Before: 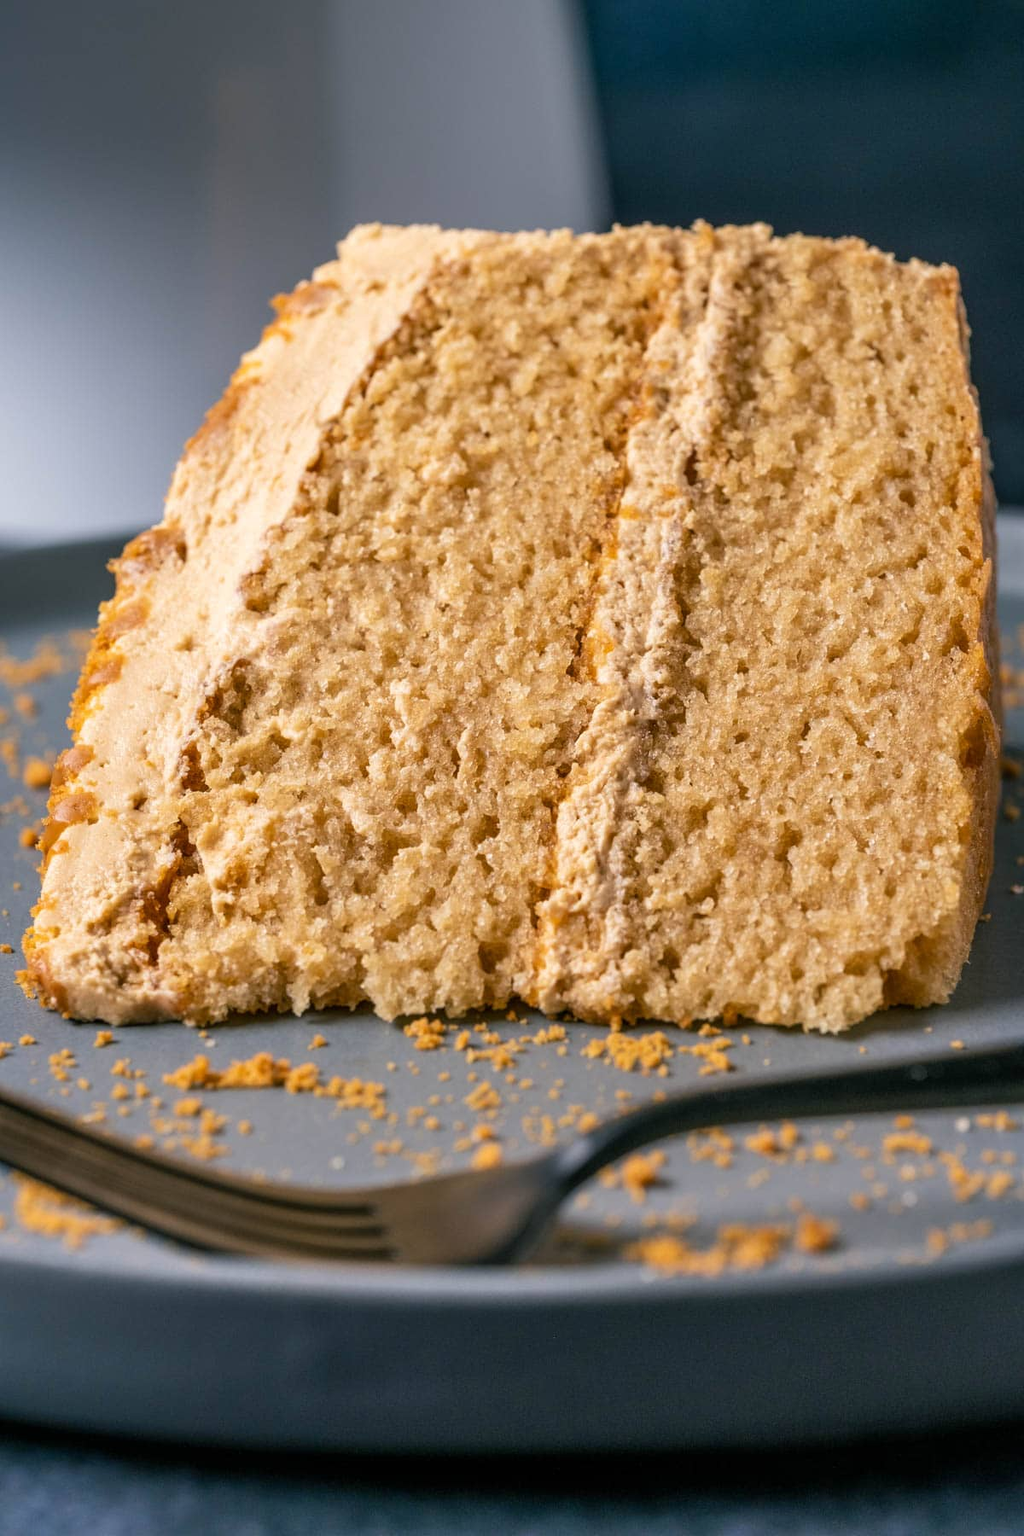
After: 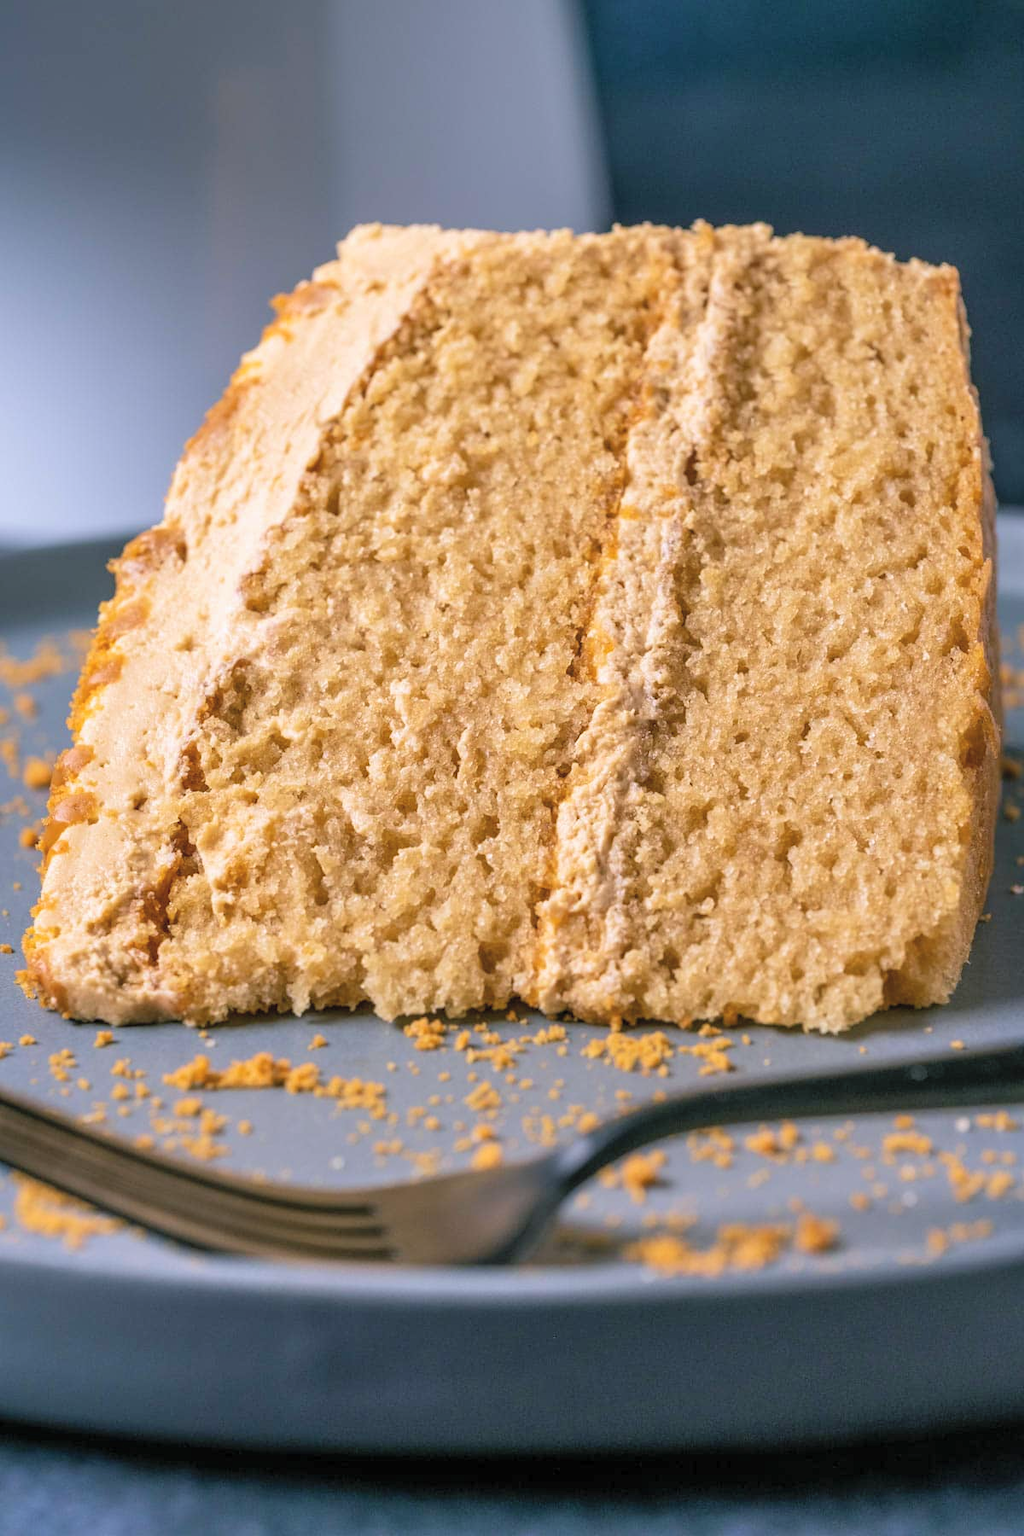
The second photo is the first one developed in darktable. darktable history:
contrast brightness saturation: brightness 0.13
shadows and highlights: shadows 25, highlights -25
white balance: red 0.984, blue 1.059
velvia: strength 15%
